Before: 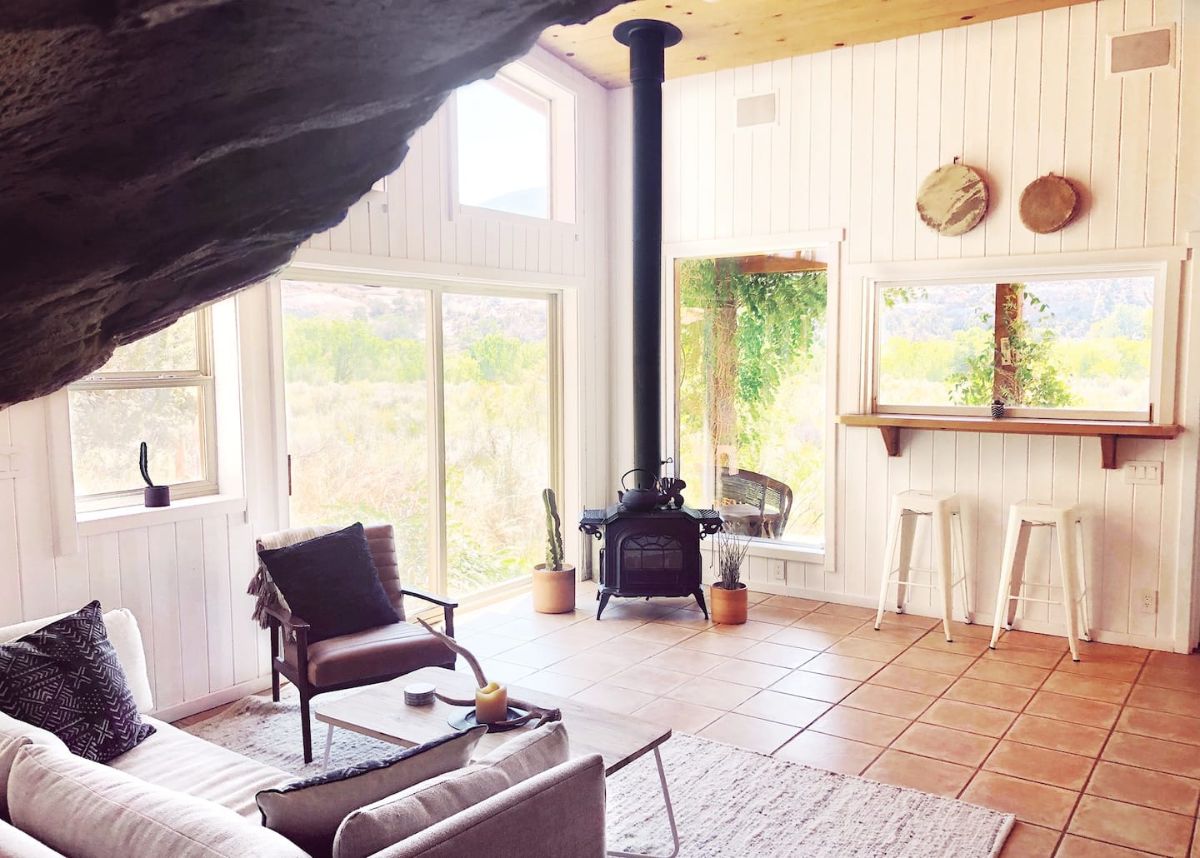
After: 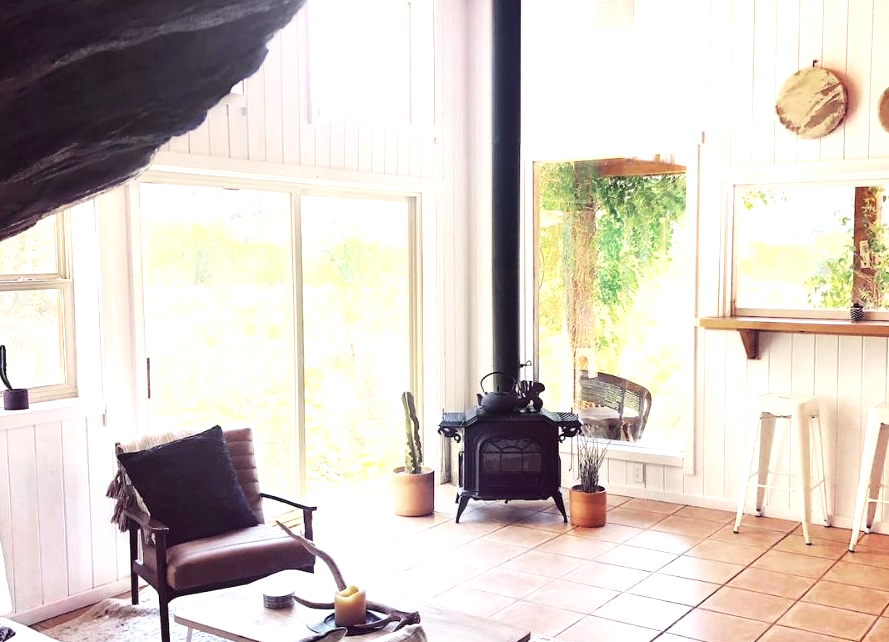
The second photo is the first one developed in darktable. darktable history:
crop and rotate: left 11.83%, top 11.42%, right 14.054%, bottom 13.698%
tone equalizer: -8 EV -0.443 EV, -7 EV -0.381 EV, -6 EV -0.295 EV, -5 EV -0.256 EV, -3 EV 0.213 EV, -2 EV 0.347 EV, -1 EV 0.408 EV, +0 EV 0.438 EV, edges refinement/feathering 500, mask exposure compensation -1.57 EV, preserve details no
